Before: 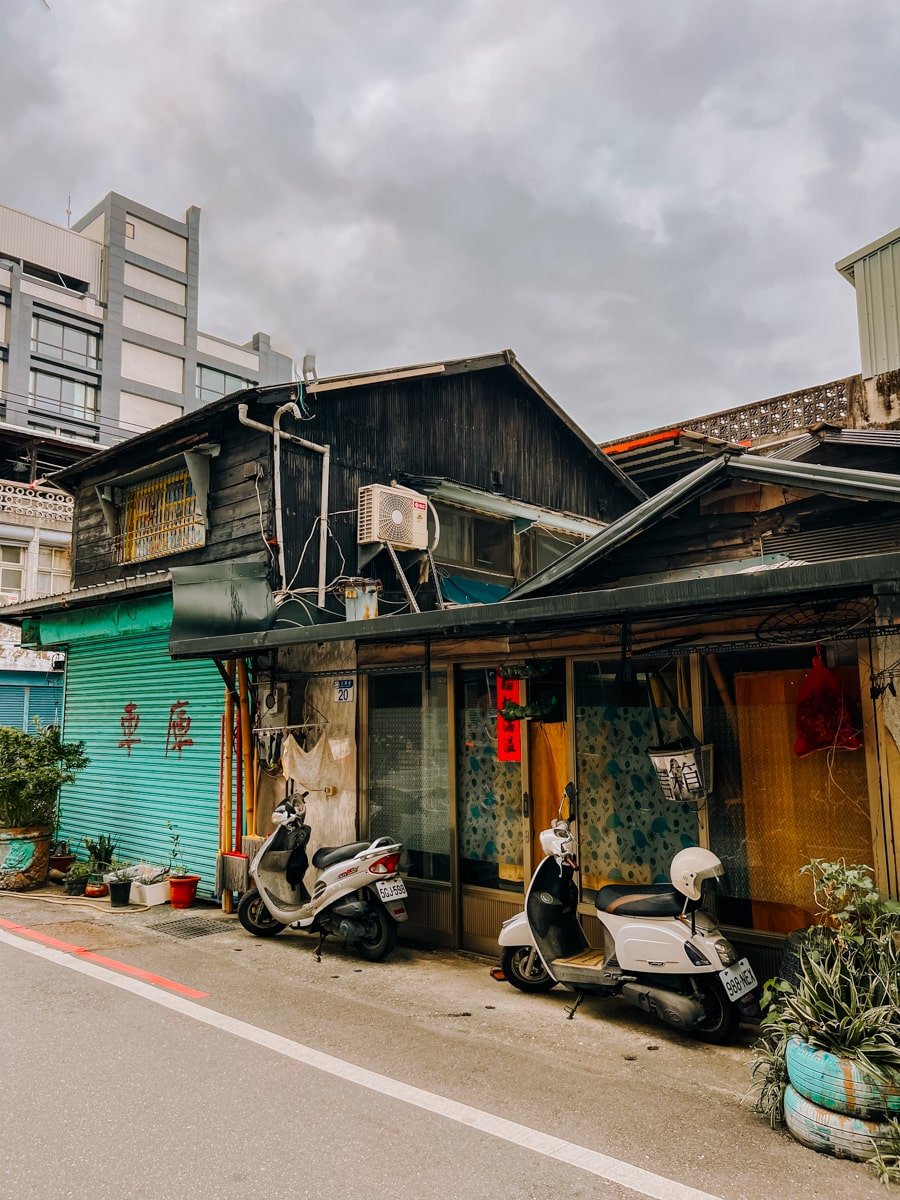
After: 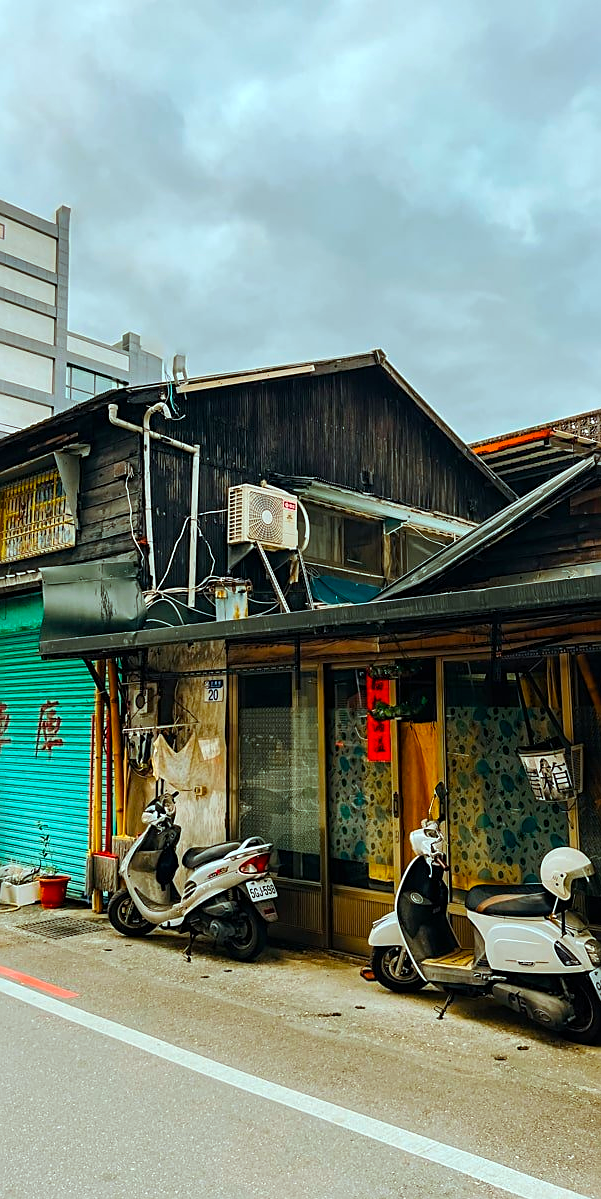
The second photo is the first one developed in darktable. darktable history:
crop and rotate: left 14.493%, right 18.637%
color balance rgb: highlights gain › luminance 15.571%, highlights gain › chroma 3.888%, highlights gain › hue 207.15°, perceptual saturation grading › global saturation 25.722%, global vibrance 20%
sharpen: on, module defaults
